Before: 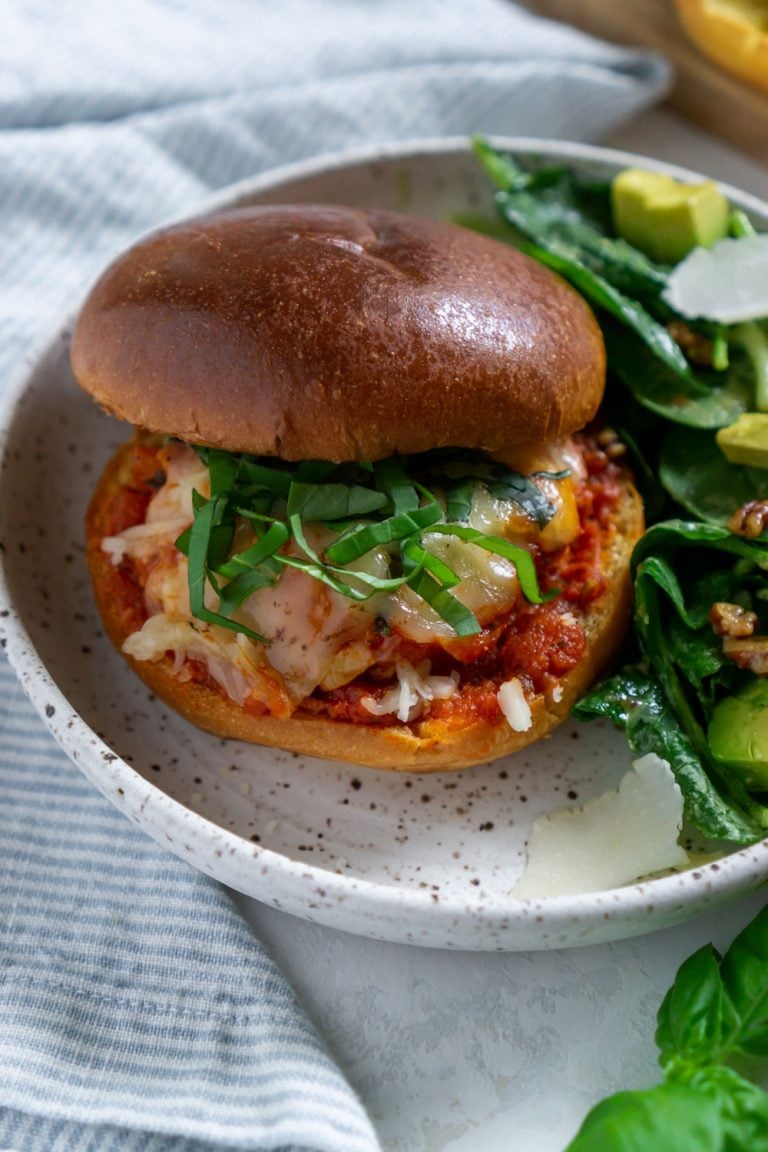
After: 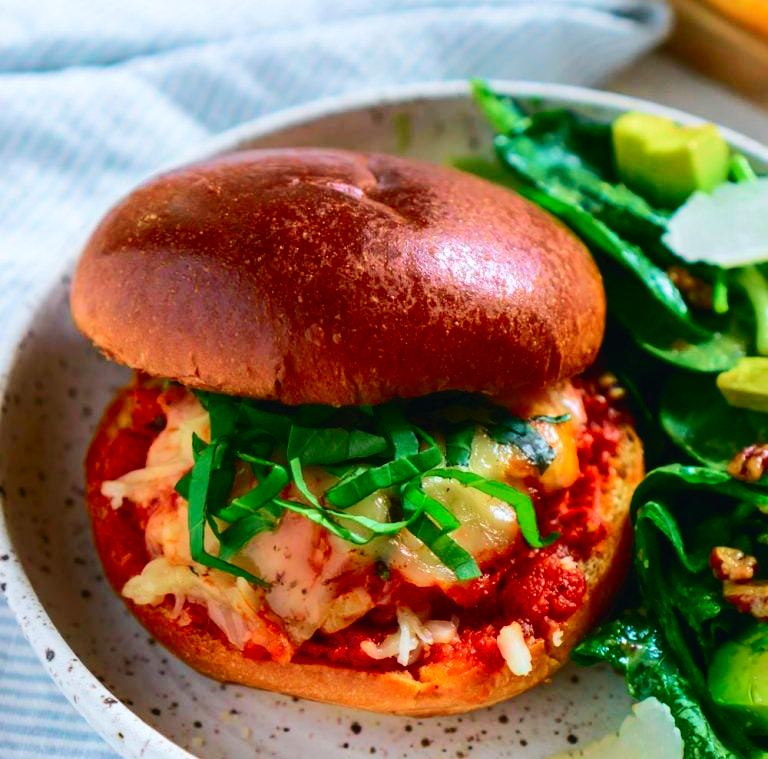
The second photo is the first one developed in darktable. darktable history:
tone curve: curves: ch0 [(0, 0.023) (0.103, 0.087) (0.277, 0.28) (0.438, 0.547) (0.546, 0.678) (0.735, 0.843) (0.994, 1)]; ch1 [(0, 0) (0.371, 0.261) (0.465, 0.42) (0.488, 0.477) (0.512, 0.513) (0.542, 0.581) (0.574, 0.647) (0.636, 0.747) (1, 1)]; ch2 [(0, 0) (0.369, 0.388) (0.449, 0.431) (0.478, 0.471) (0.516, 0.517) (0.575, 0.642) (0.649, 0.726) (1, 1)], color space Lab, independent channels, preserve colors none
crop and rotate: top 4.923%, bottom 29.125%
velvia: on, module defaults
